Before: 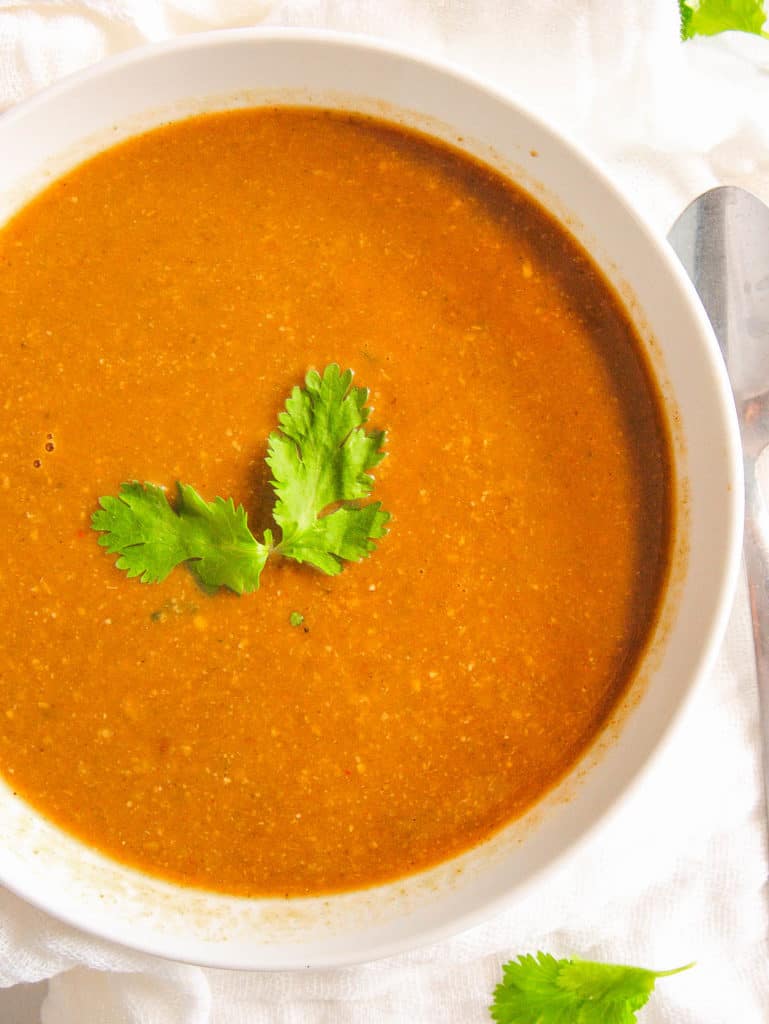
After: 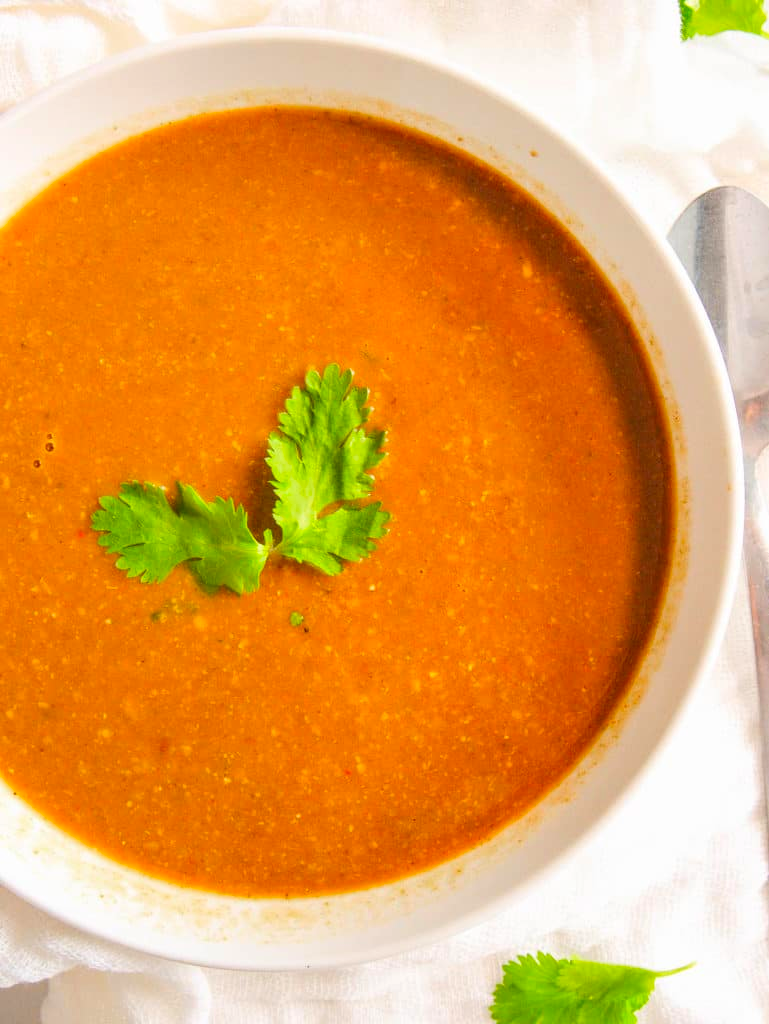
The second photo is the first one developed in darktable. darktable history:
contrast brightness saturation: contrast 0.084, saturation 0.202
